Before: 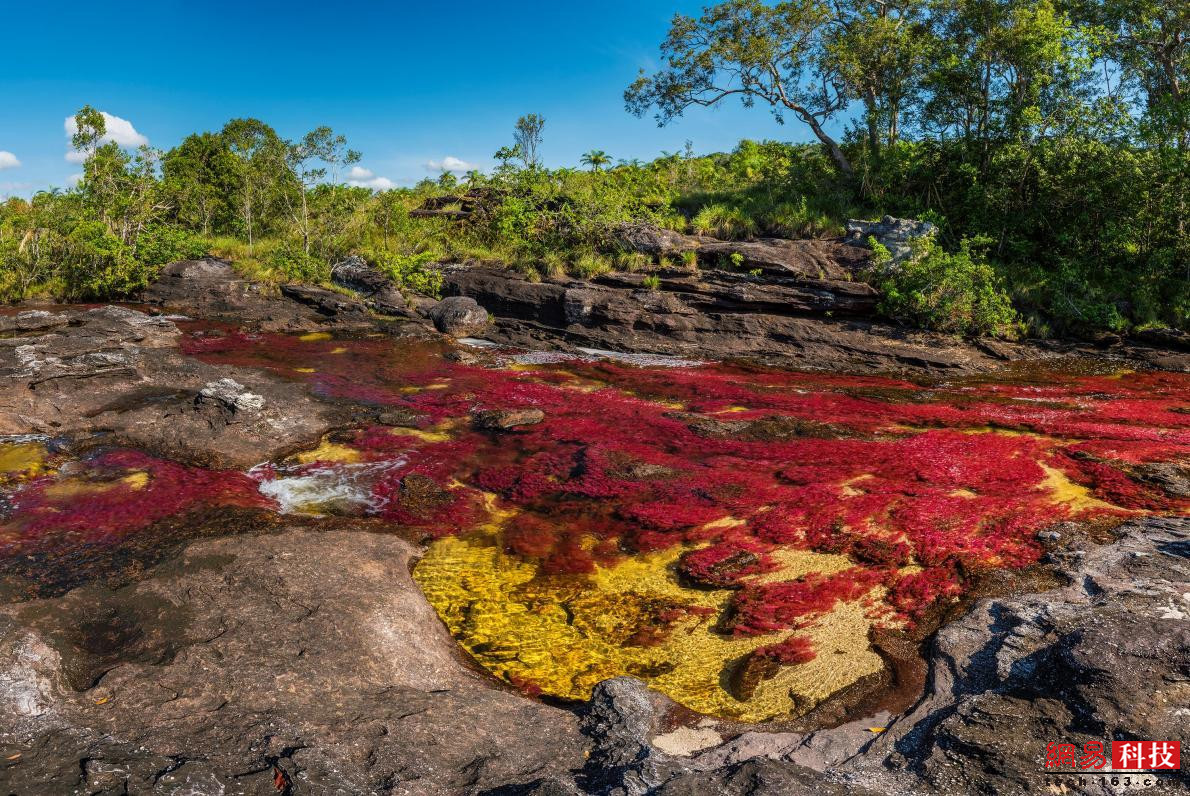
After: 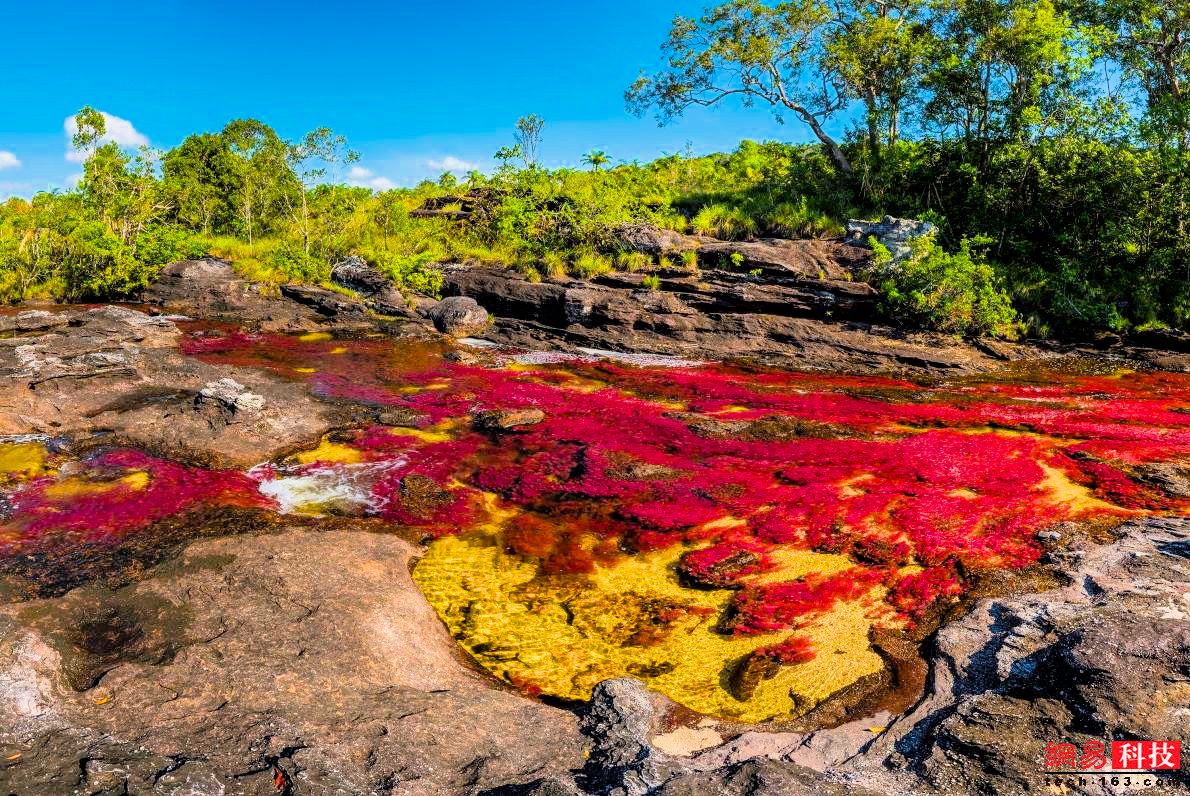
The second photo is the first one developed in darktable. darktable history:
filmic rgb: threshold 3 EV, hardness 4.17, latitude 50%, contrast 1.1, preserve chrominance max RGB, color science v6 (2022), contrast in shadows safe, contrast in highlights safe, enable highlight reconstruction true
color balance rgb: perceptual saturation grading › global saturation 30%, global vibrance 20%
exposure: black level correction 0.001, exposure 1 EV, compensate highlight preservation false
